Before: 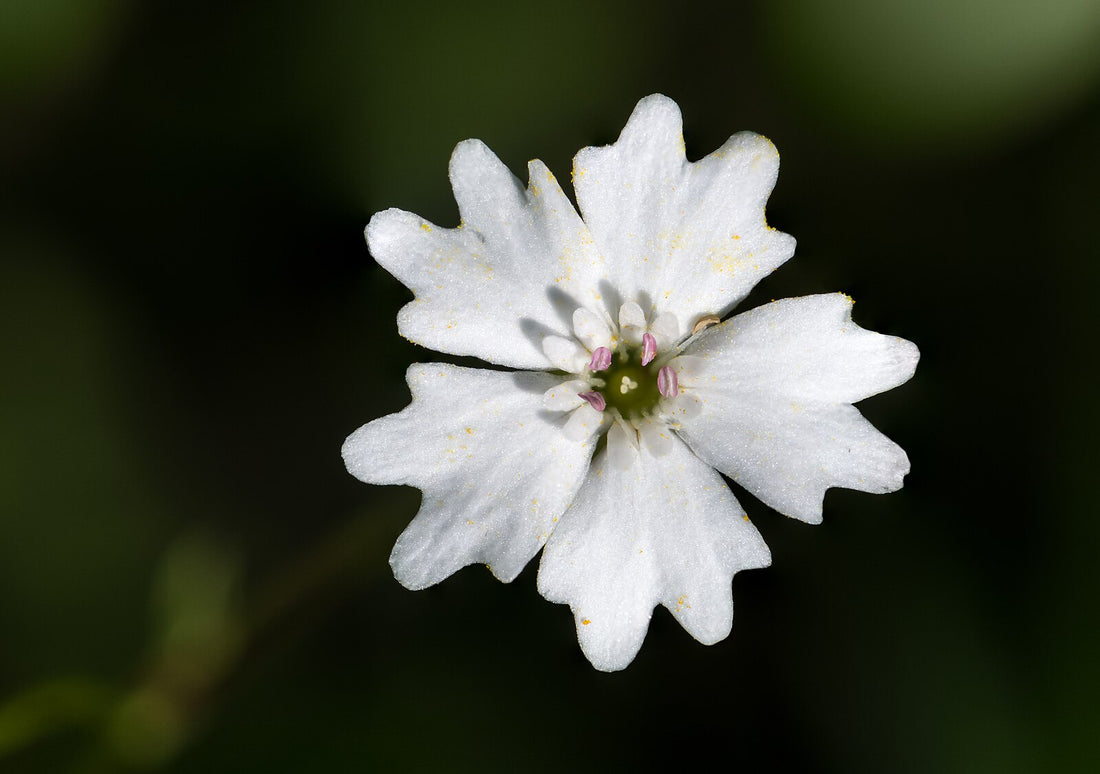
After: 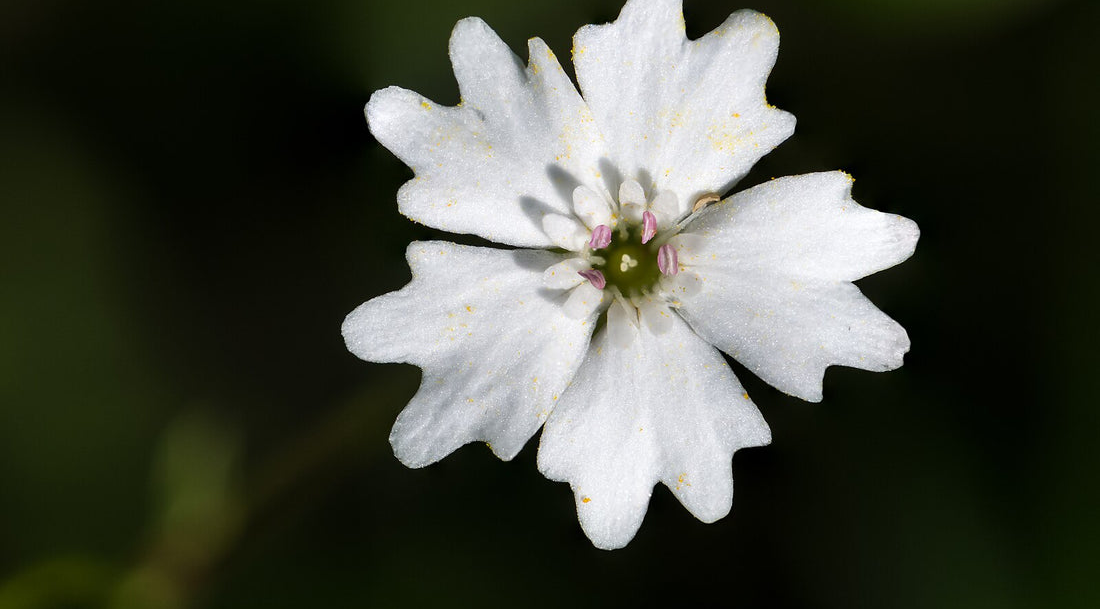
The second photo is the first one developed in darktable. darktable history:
crop and rotate: top 15.787%, bottom 5.421%
